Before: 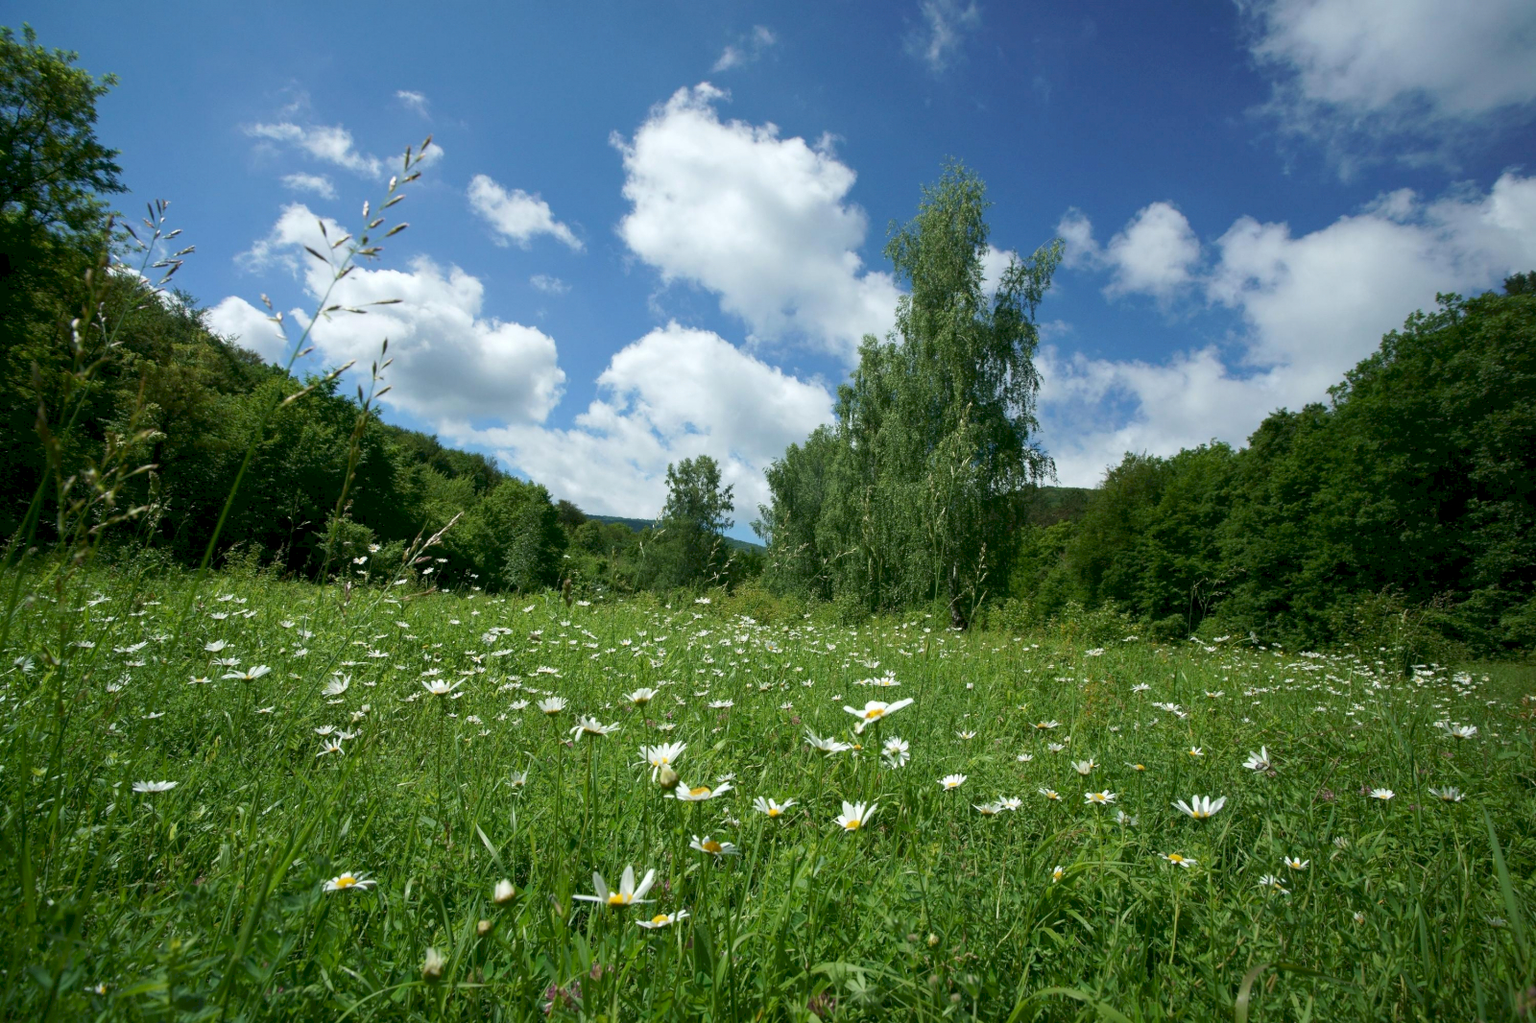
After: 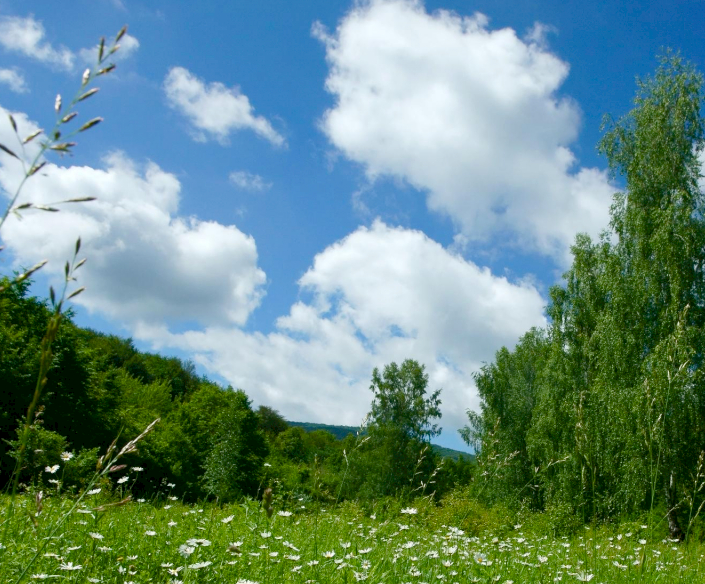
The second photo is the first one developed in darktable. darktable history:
crop: left 20.248%, top 10.86%, right 35.675%, bottom 34.321%
color balance rgb: perceptual saturation grading › global saturation 20%, perceptual saturation grading › highlights -25%, perceptual saturation grading › shadows 50%
